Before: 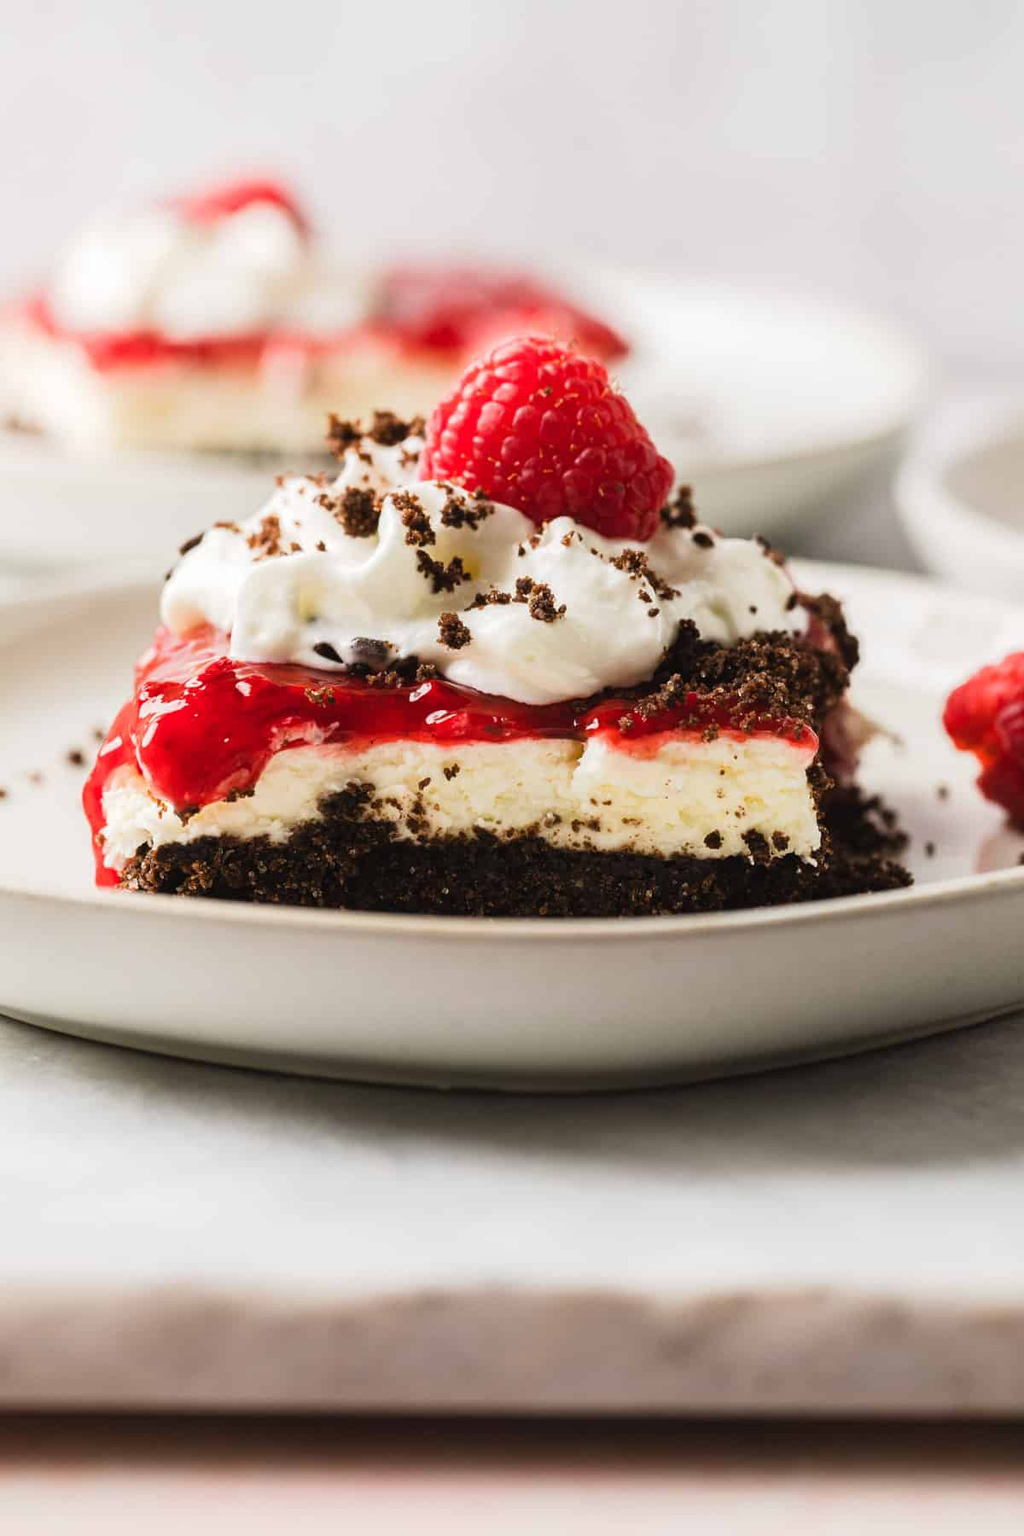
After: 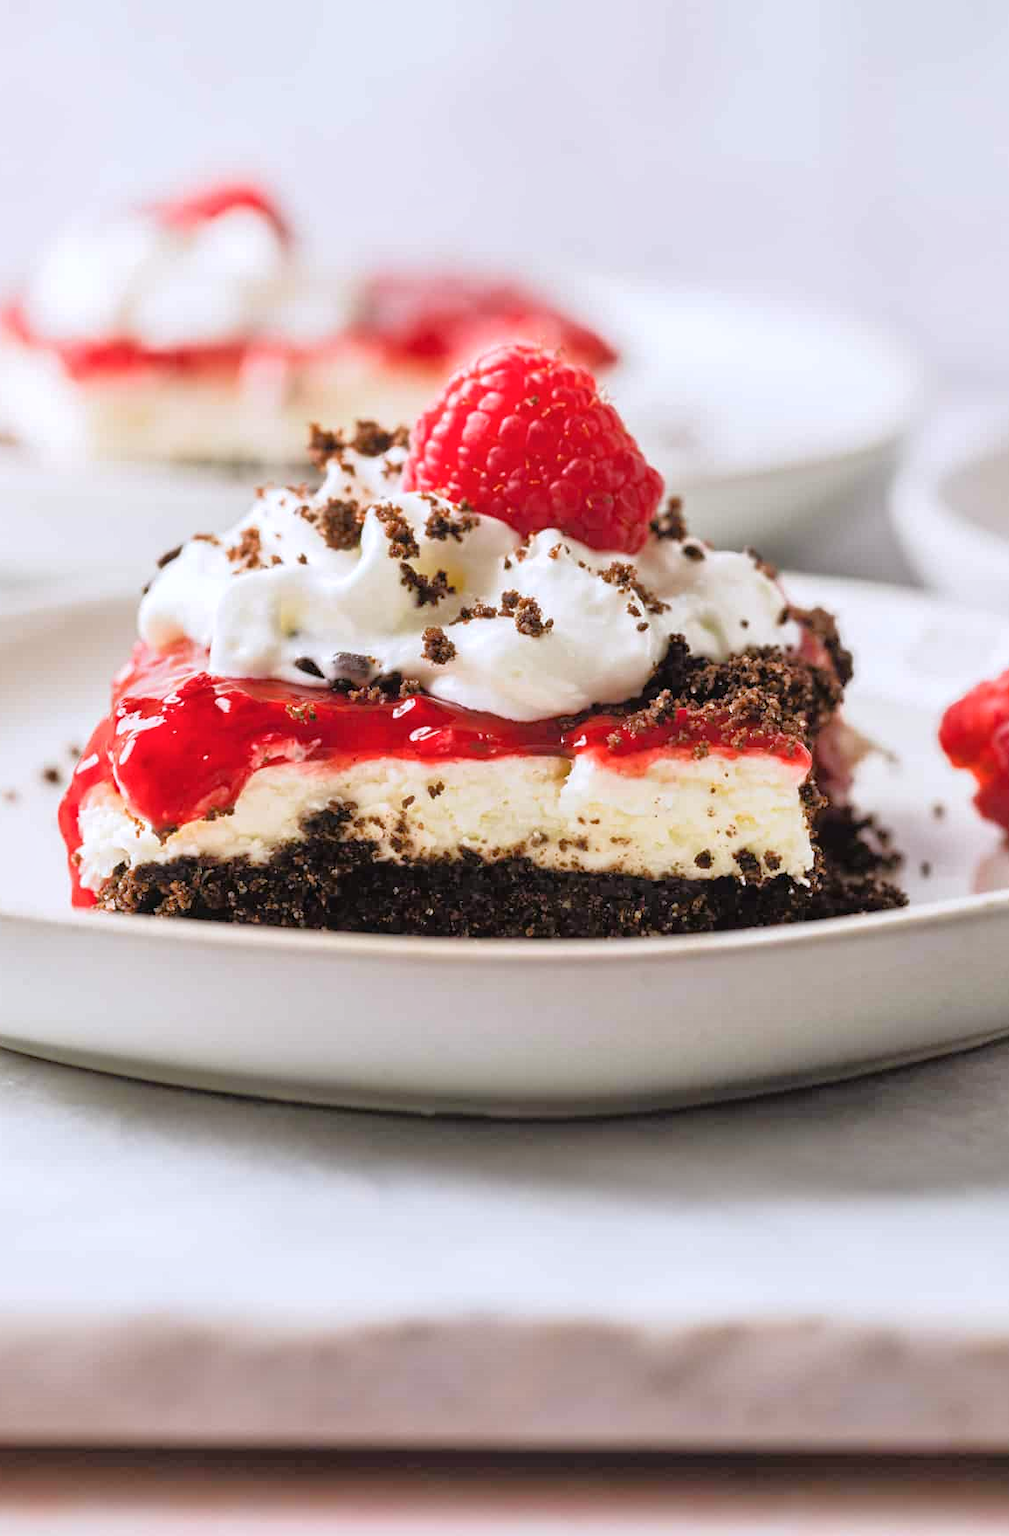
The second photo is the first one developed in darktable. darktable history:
tone equalizer: -7 EV 0.15 EV, -6 EV 0.6 EV, -5 EV 1.15 EV, -4 EV 1.33 EV, -3 EV 1.15 EV, -2 EV 0.6 EV, -1 EV 0.15 EV, mask exposure compensation -0.5 EV
crop and rotate: left 2.536%, right 1.107%, bottom 2.246%
color calibration: illuminant as shot in camera, x 0.358, y 0.373, temperature 4628.91 K
